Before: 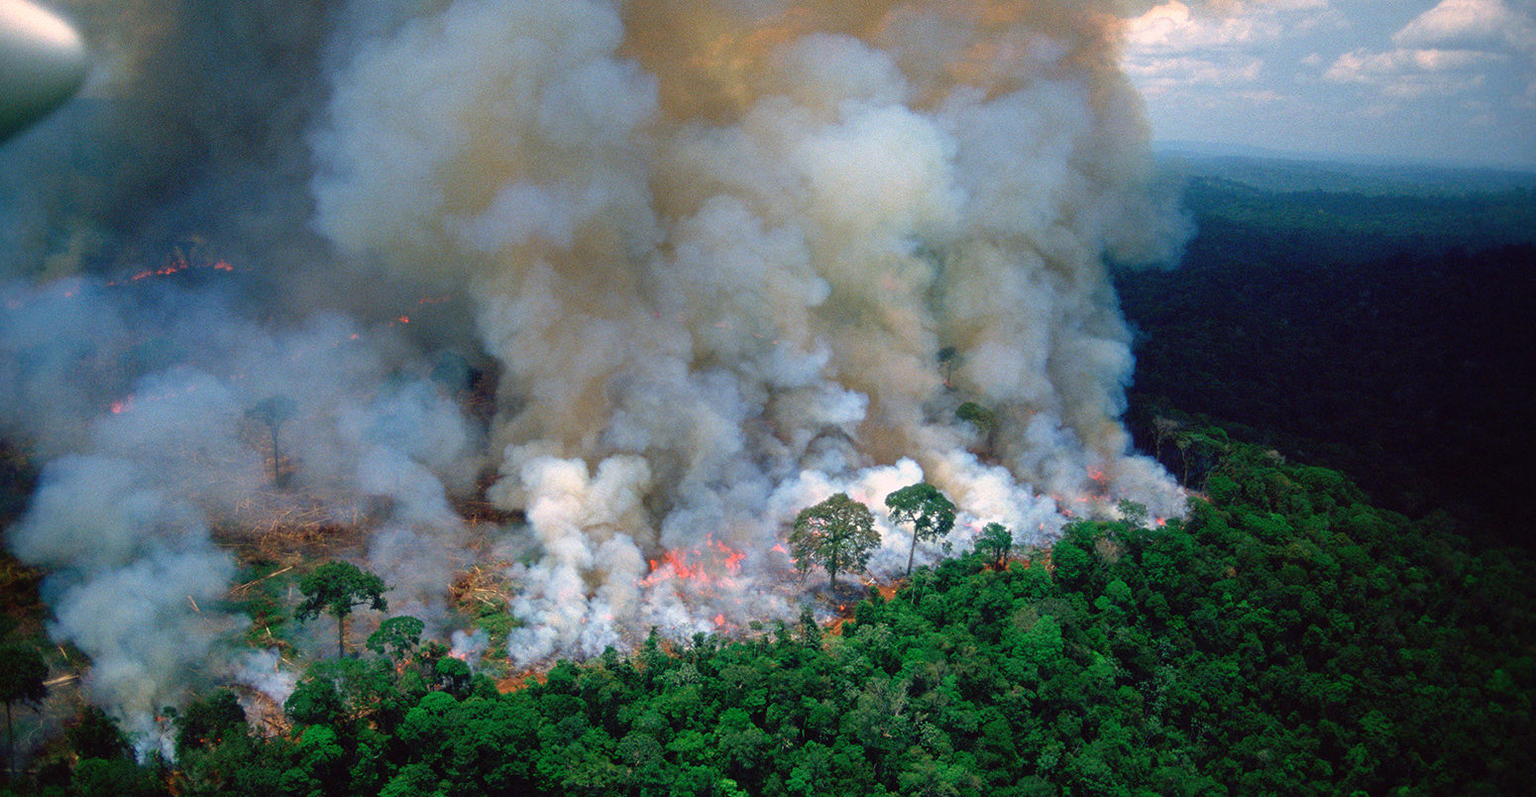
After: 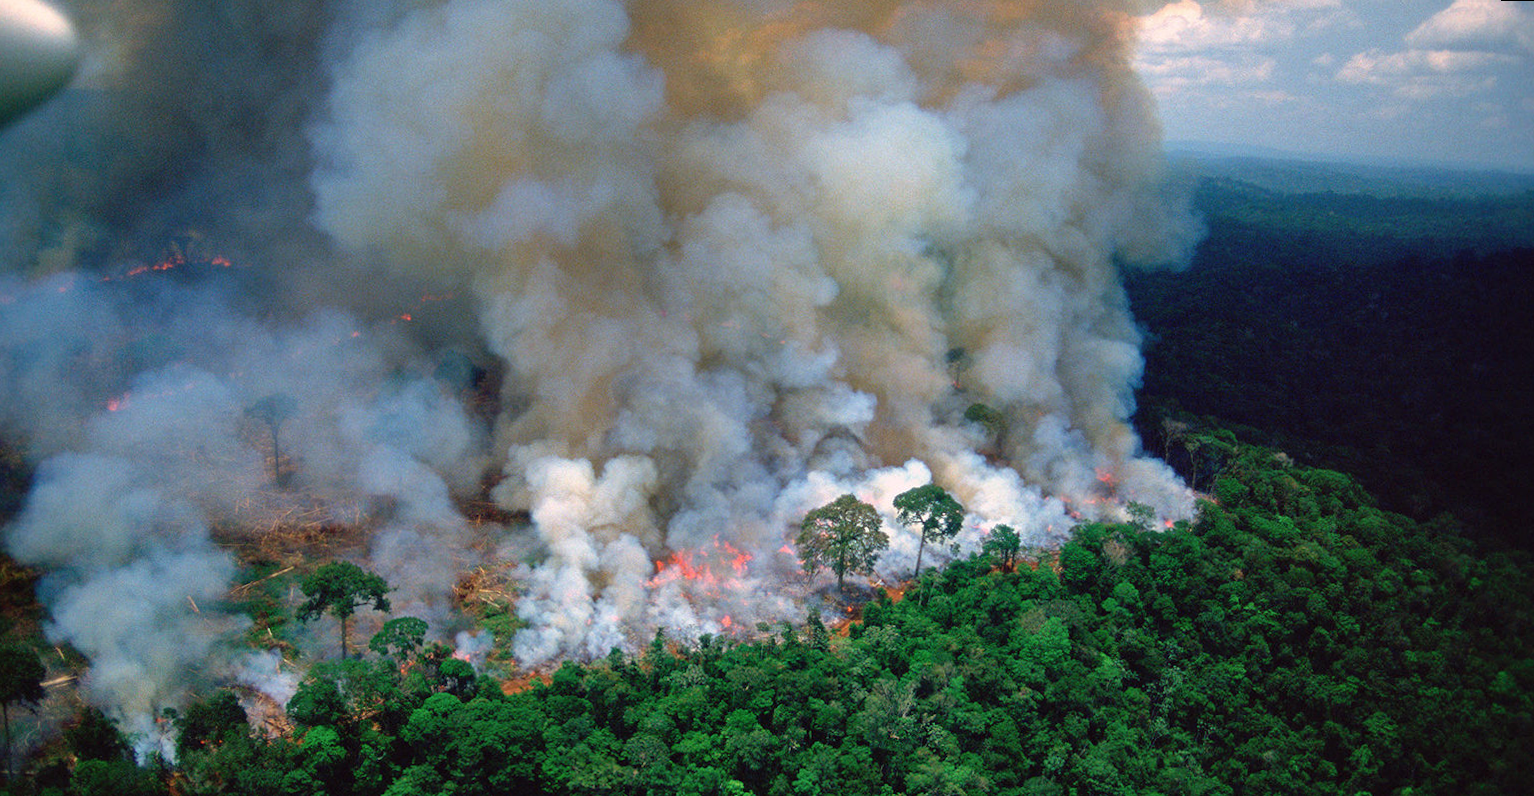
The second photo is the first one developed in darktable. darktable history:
rotate and perspective: rotation 0.174°, lens shift (vertical) 0.013, lens shift (horizontal) 0.019, shear 0.001, automatic cropping original format, crop left 0.007, crop right 0.991, crop top 0.016, crop bottom 0.997
shadows and highlights: shadows 37.27, highlights -28.18, soften with gaussian
